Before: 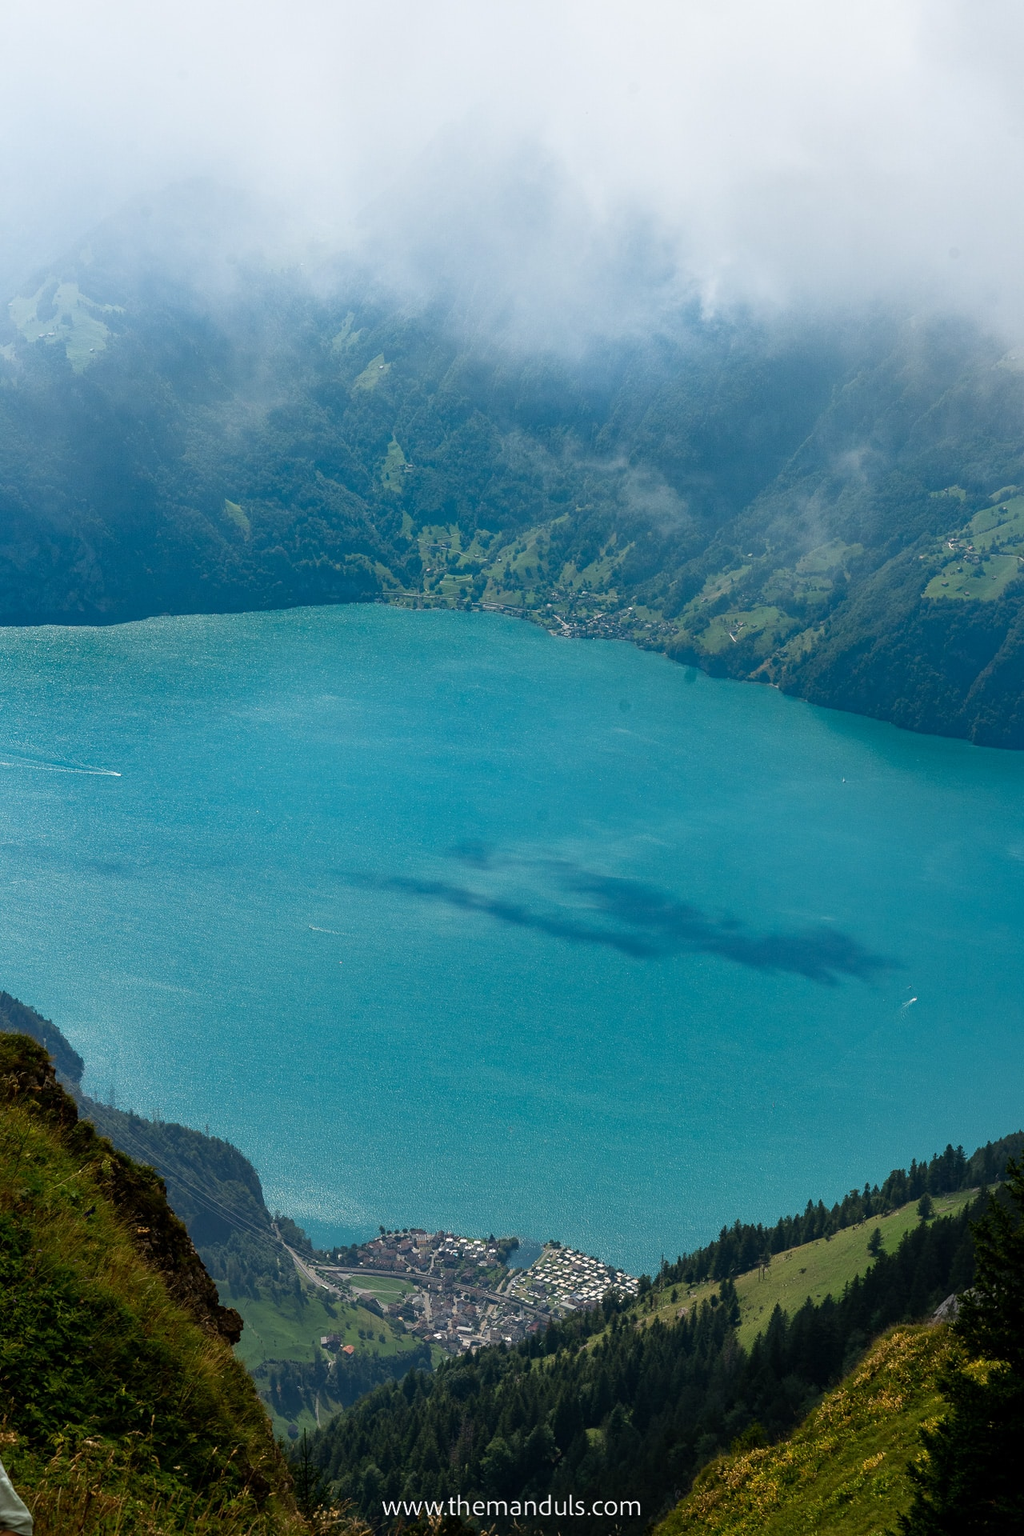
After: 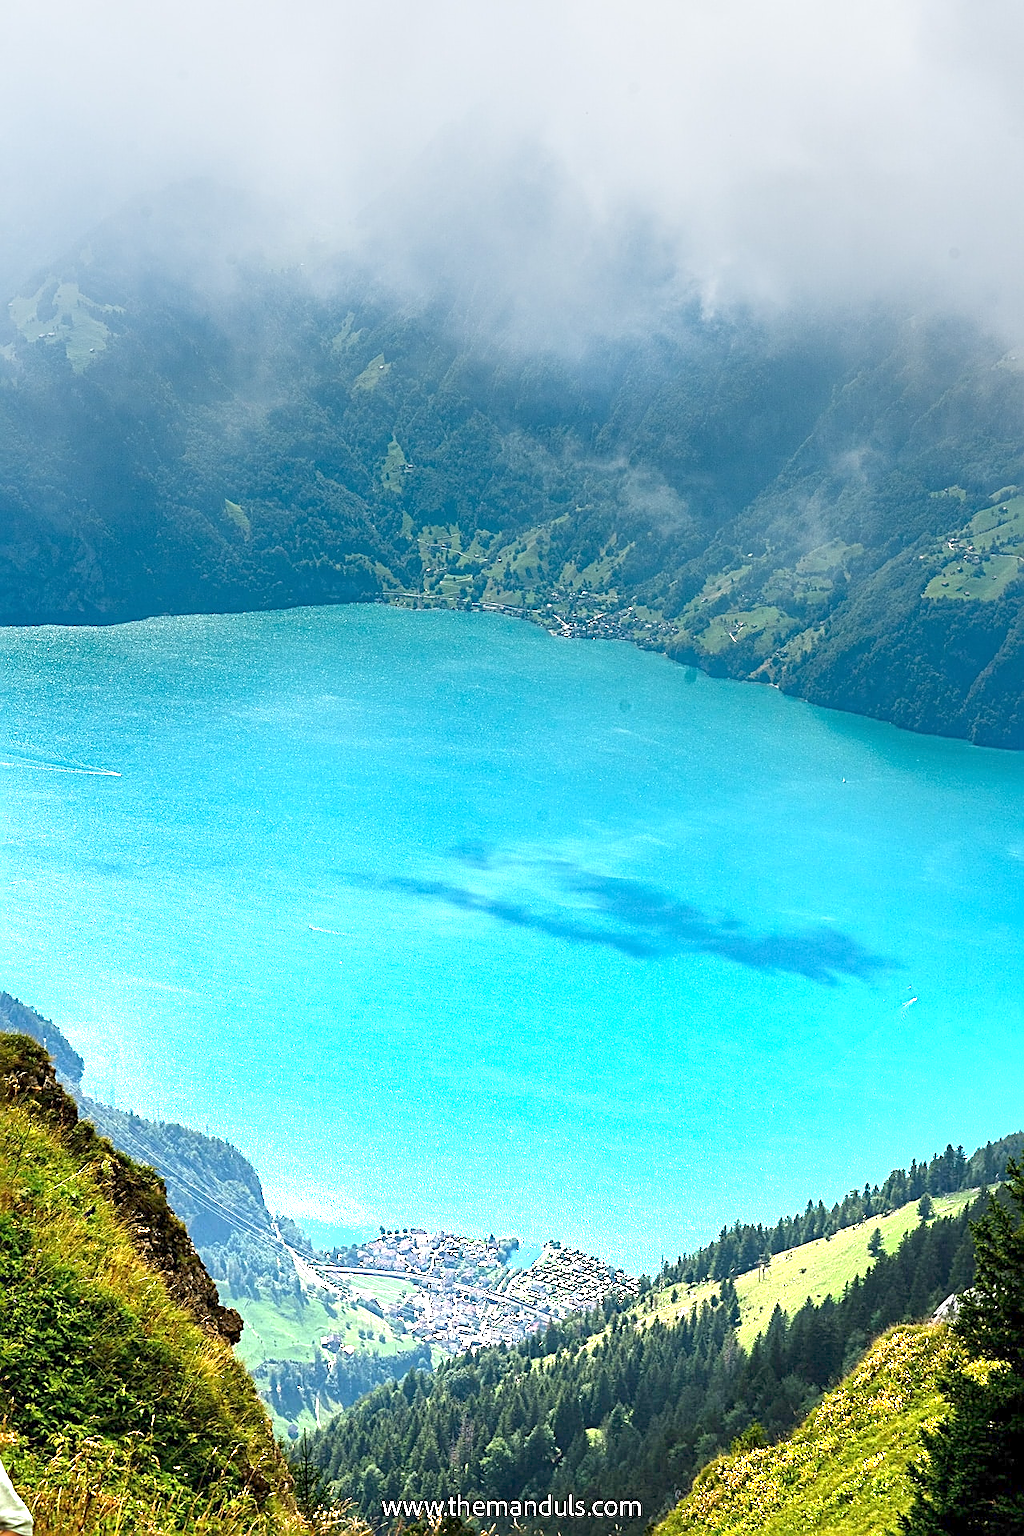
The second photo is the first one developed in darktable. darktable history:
graduated density: density -3.9 EV
sharpen: radius 2.584, amount 0.688
